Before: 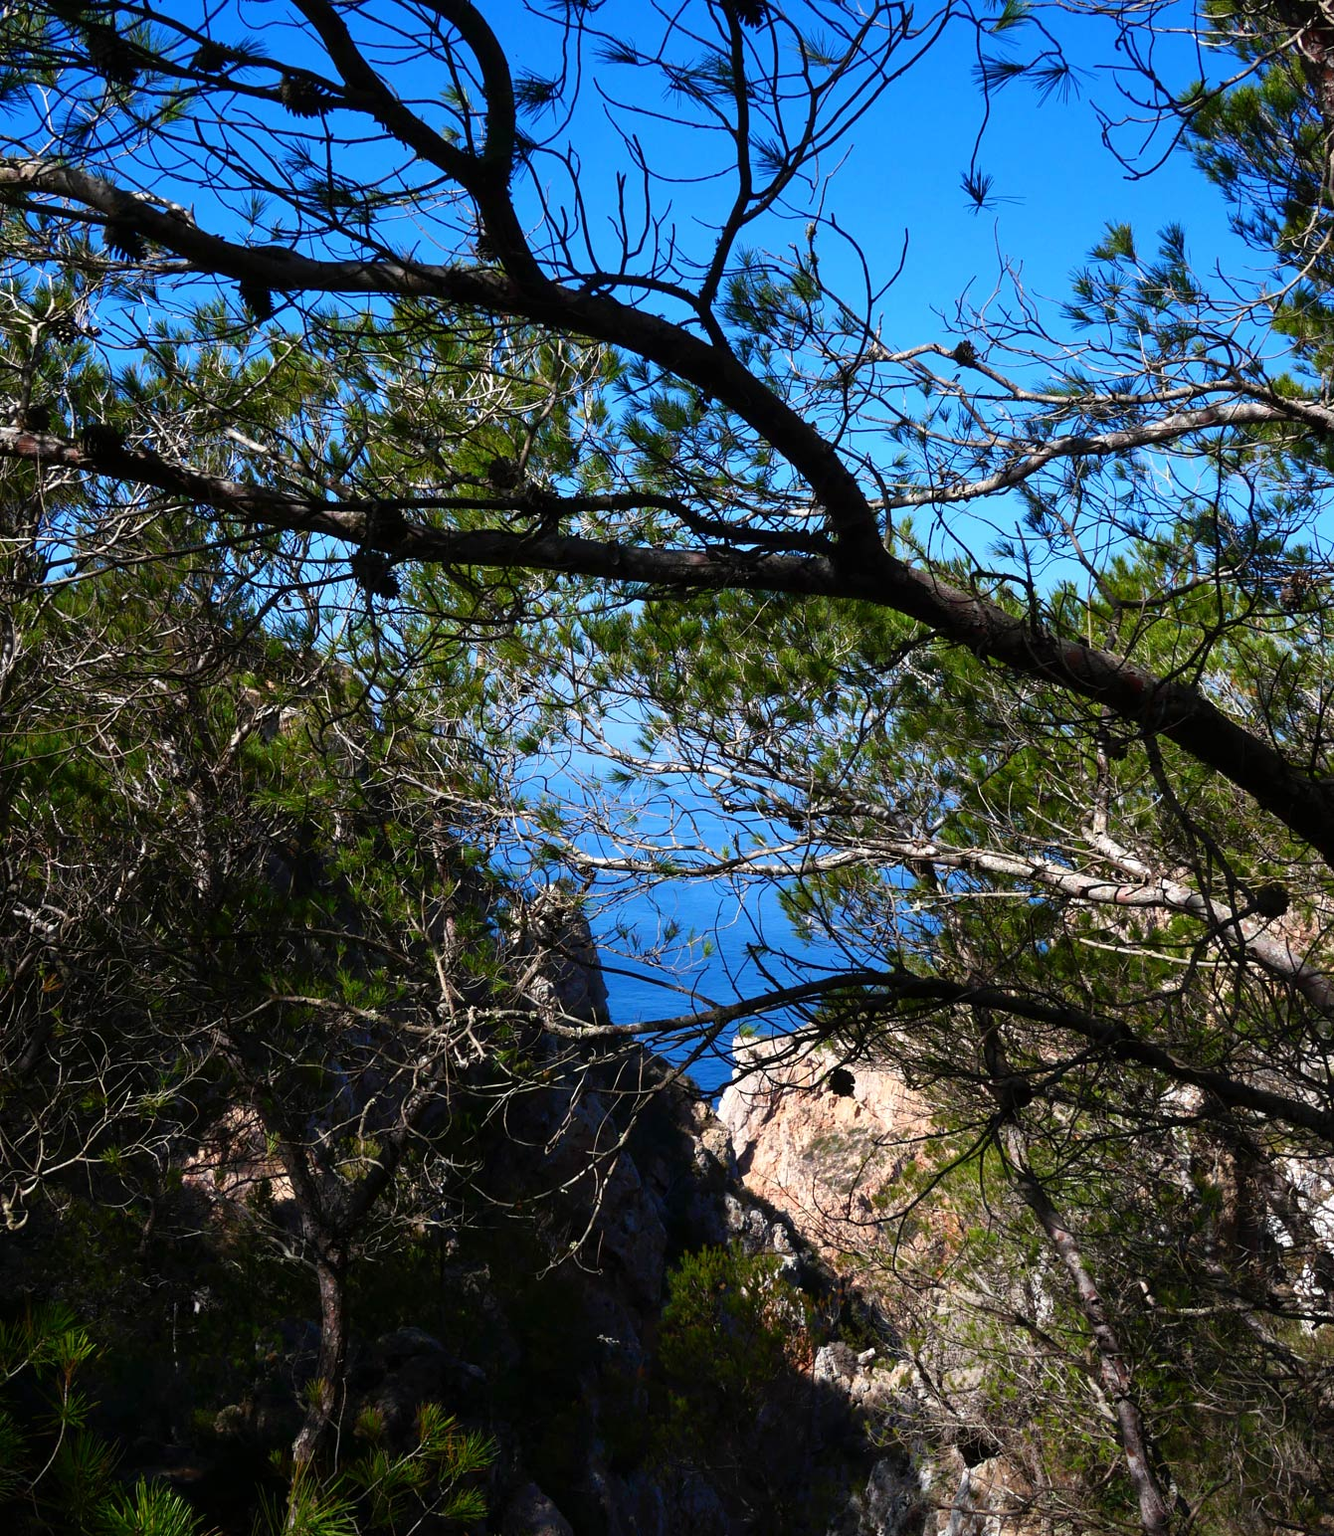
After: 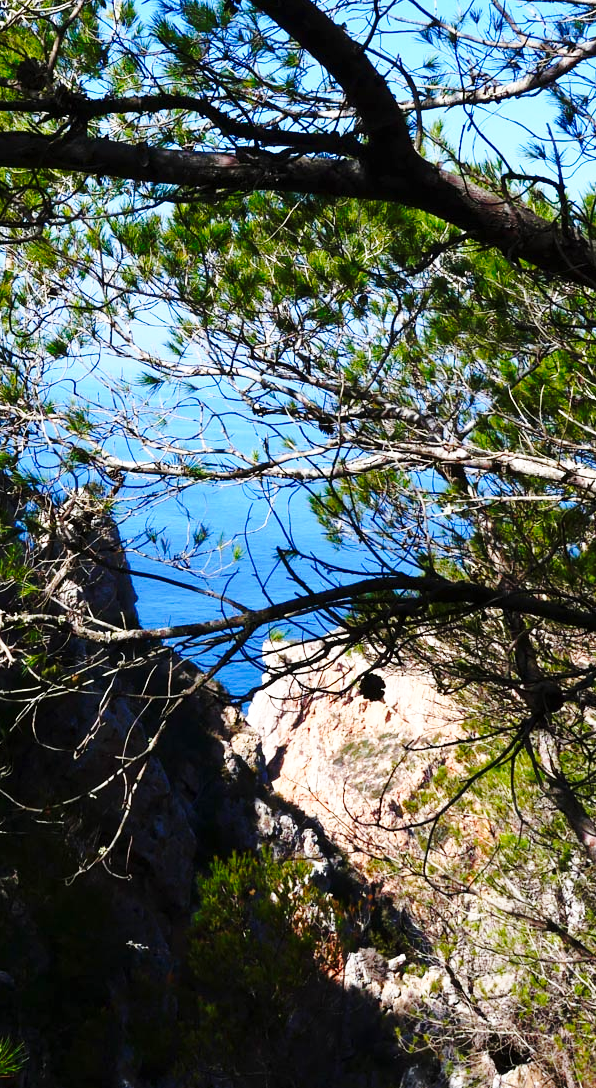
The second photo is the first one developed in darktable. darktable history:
base curve: curves: ch0 [(0, 0) (0.032, 0.037) (0.105, 0.228) (0.435, 0.76) (0.856, 0.983) (1, 1)], preserve colors none
crop: left 35.413%, top 26.017%, right 20.089%, bottom 3.458%
